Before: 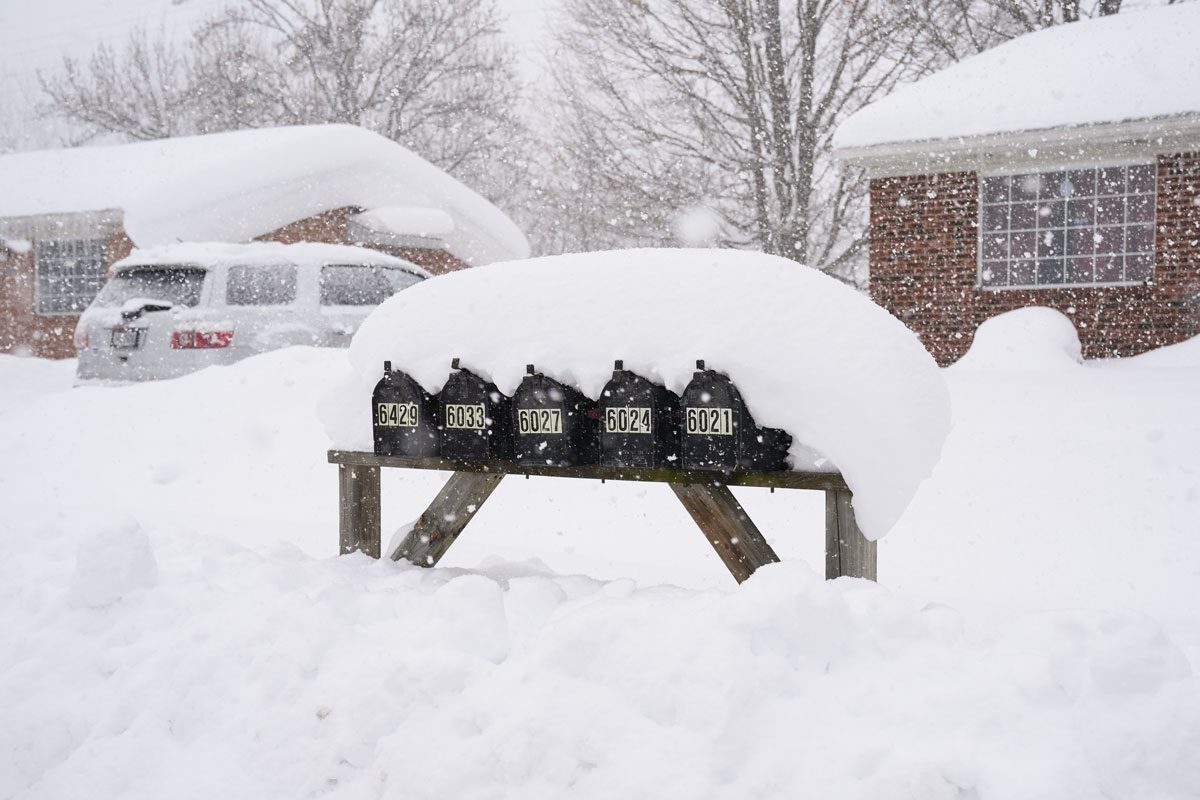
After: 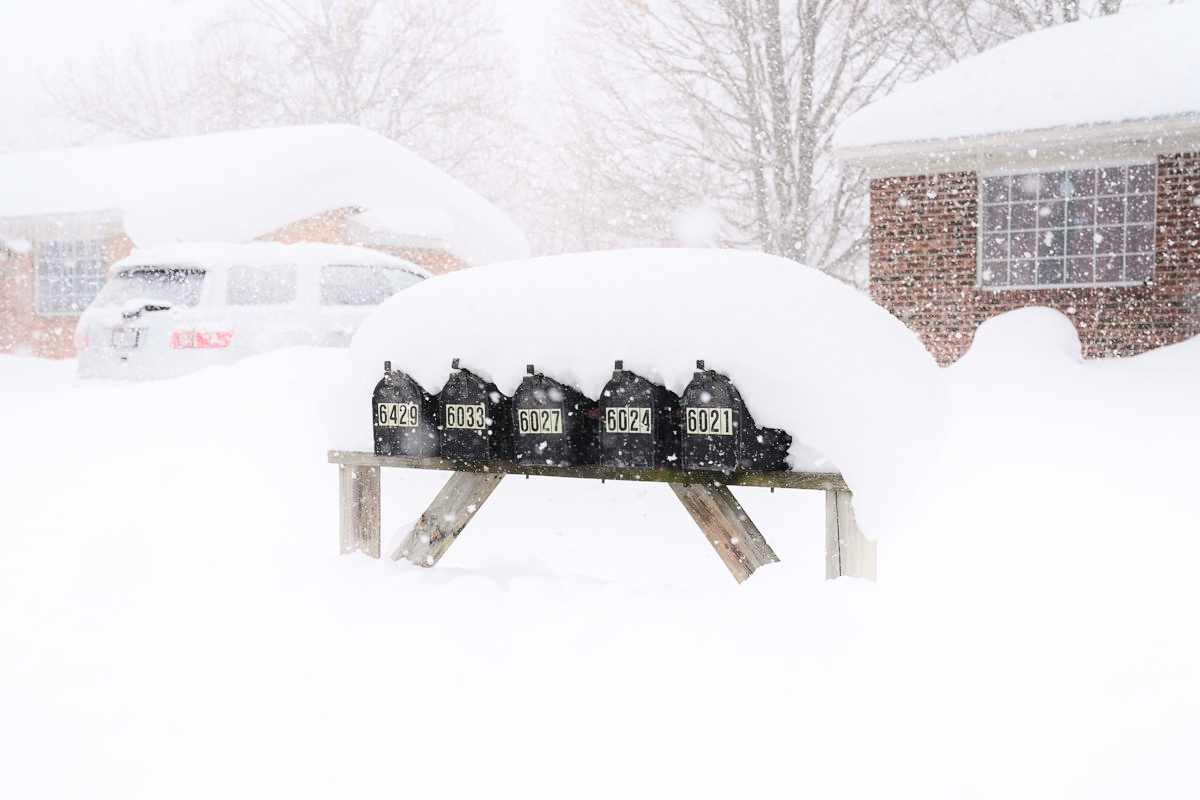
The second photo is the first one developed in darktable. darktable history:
shadows and highlights: shadows -54.1, highlights 85.31, soften with gaussian
